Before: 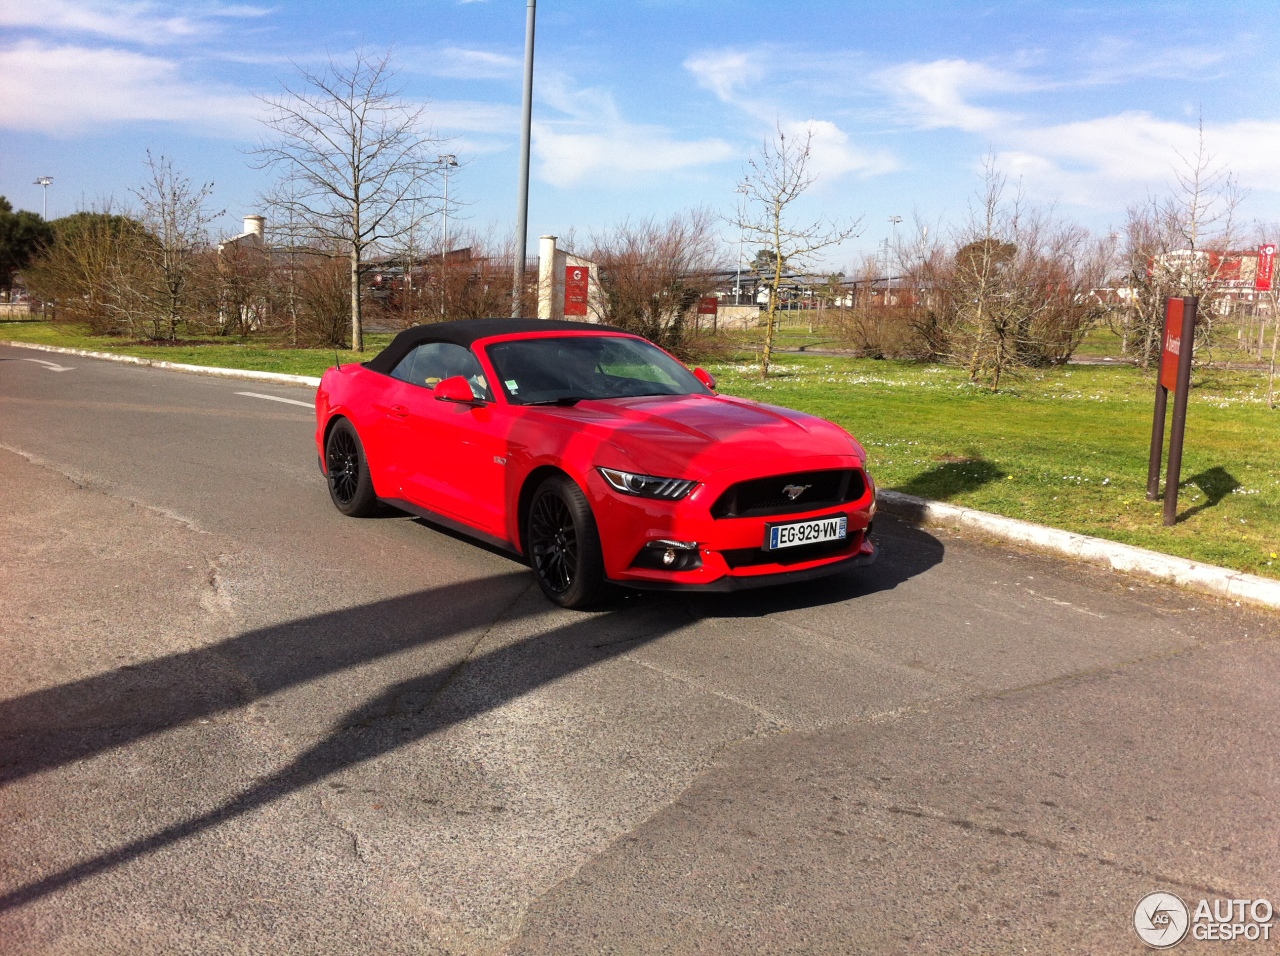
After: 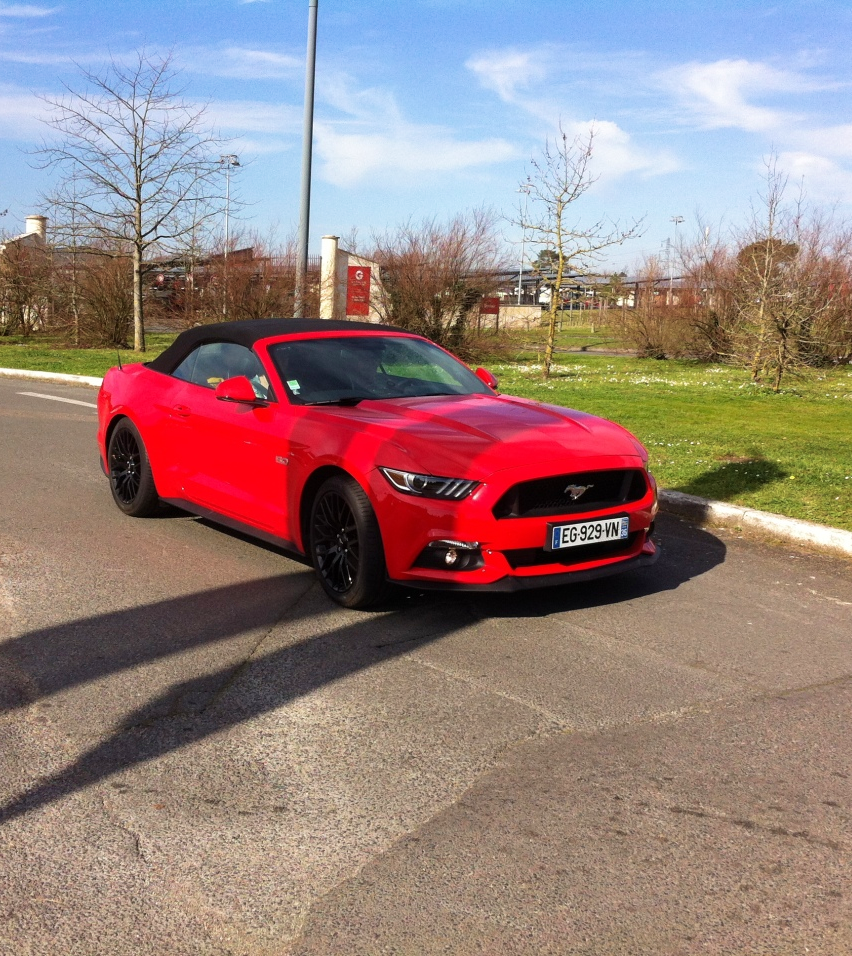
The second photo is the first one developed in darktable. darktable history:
crop: left 17.087%, right 16.288%
velvia: on, module defaults
